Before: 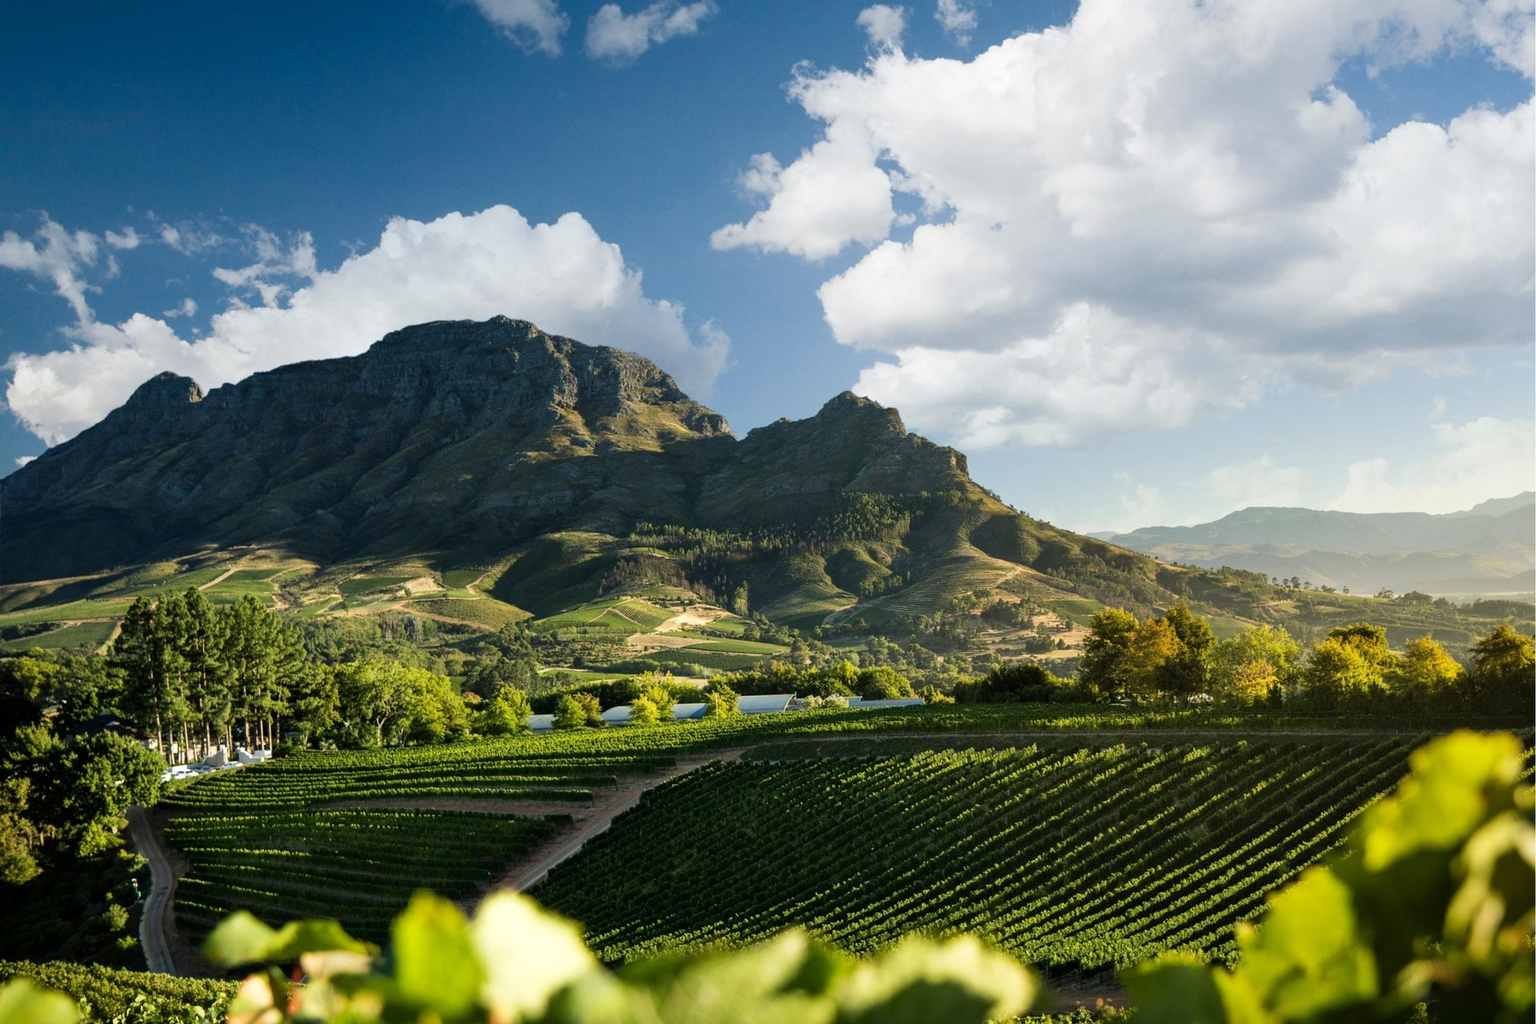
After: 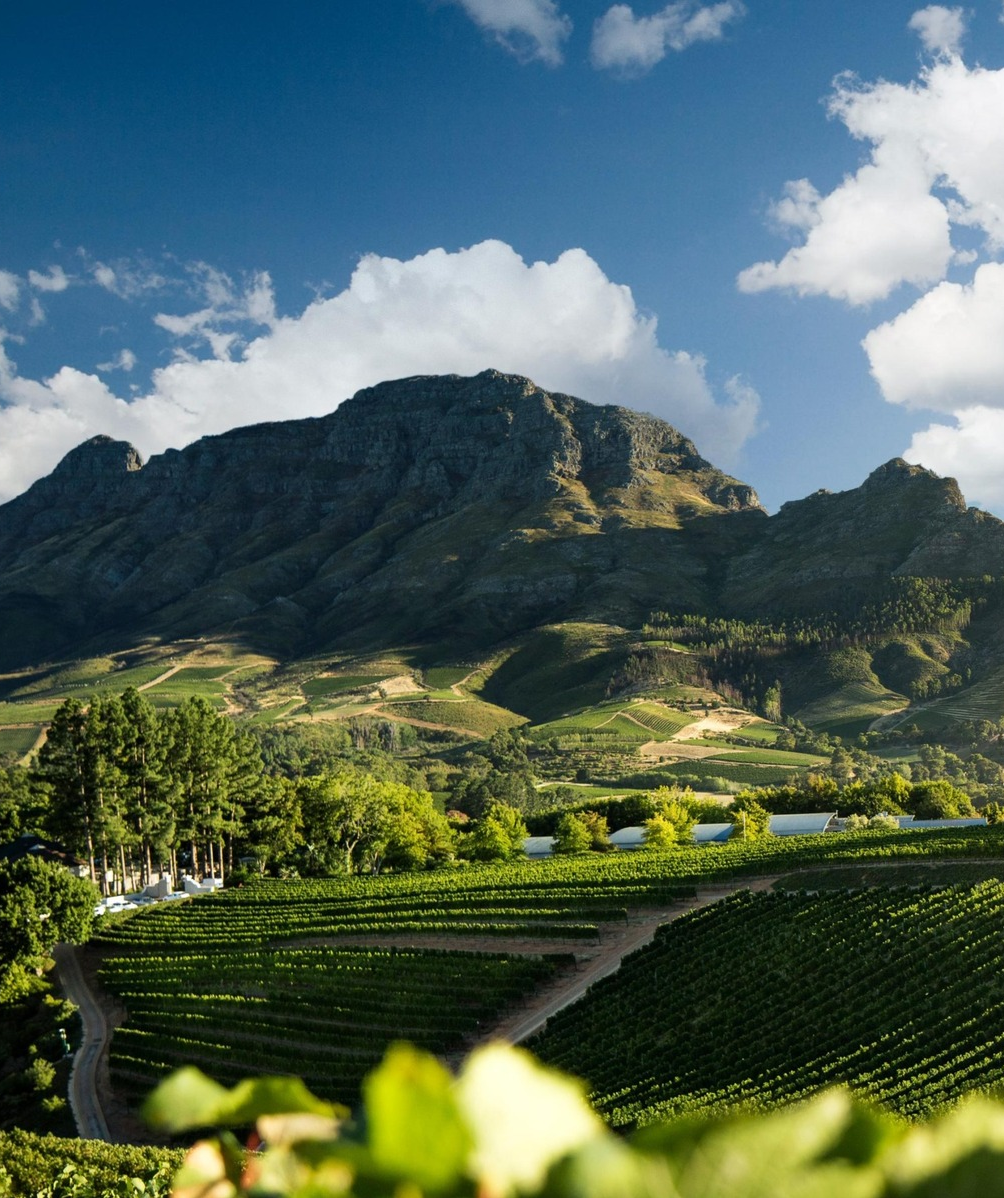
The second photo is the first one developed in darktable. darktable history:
crop: left 5.331%, right 38.856%
